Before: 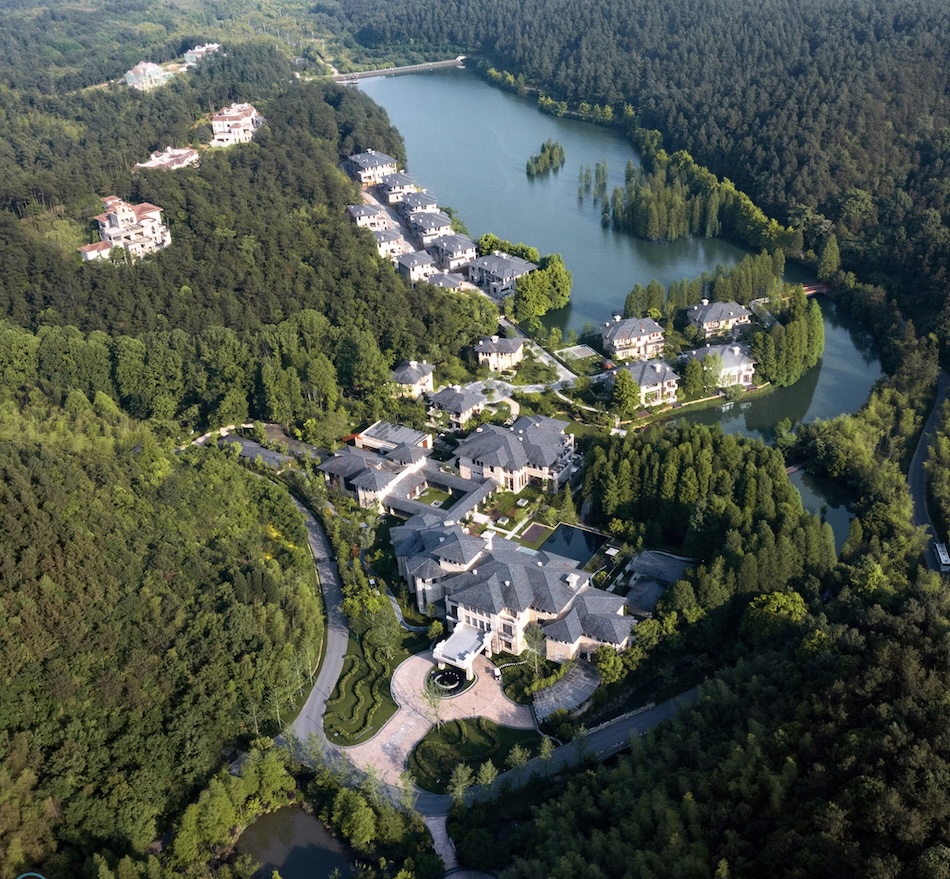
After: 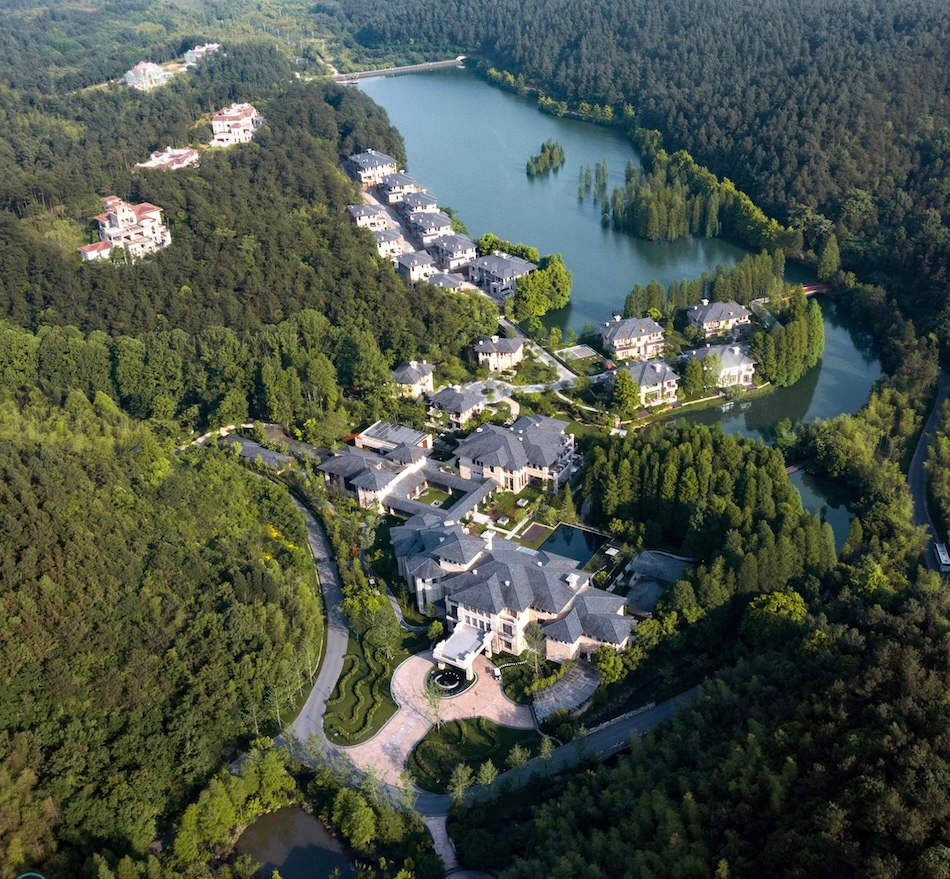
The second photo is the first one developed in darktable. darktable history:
color balance rgb: perceptual saturation grading › global saturation 0.468%
